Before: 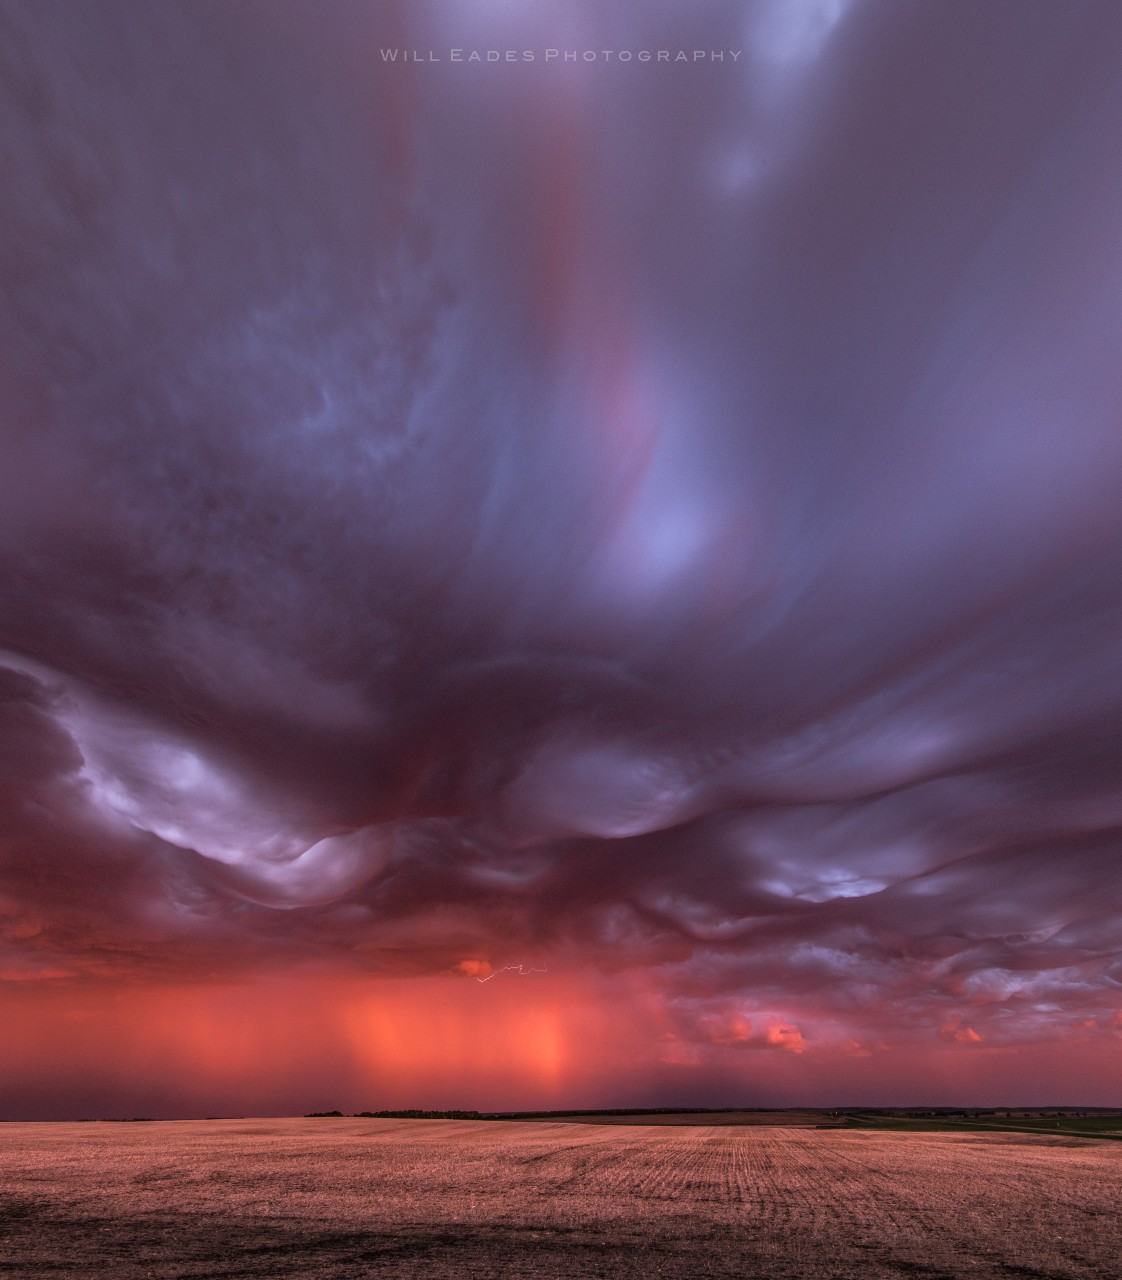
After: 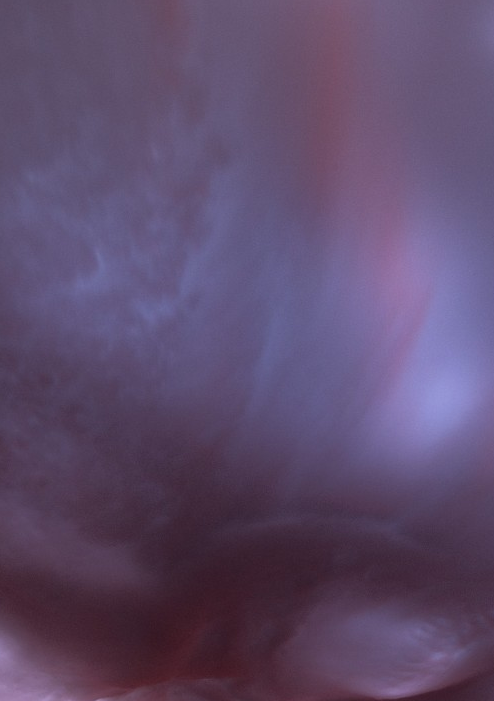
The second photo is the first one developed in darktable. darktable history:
tone equalizer: on, module defaults
crop: left 20.248%, top 10.86%, right 35.675%, bottom 34.321%
